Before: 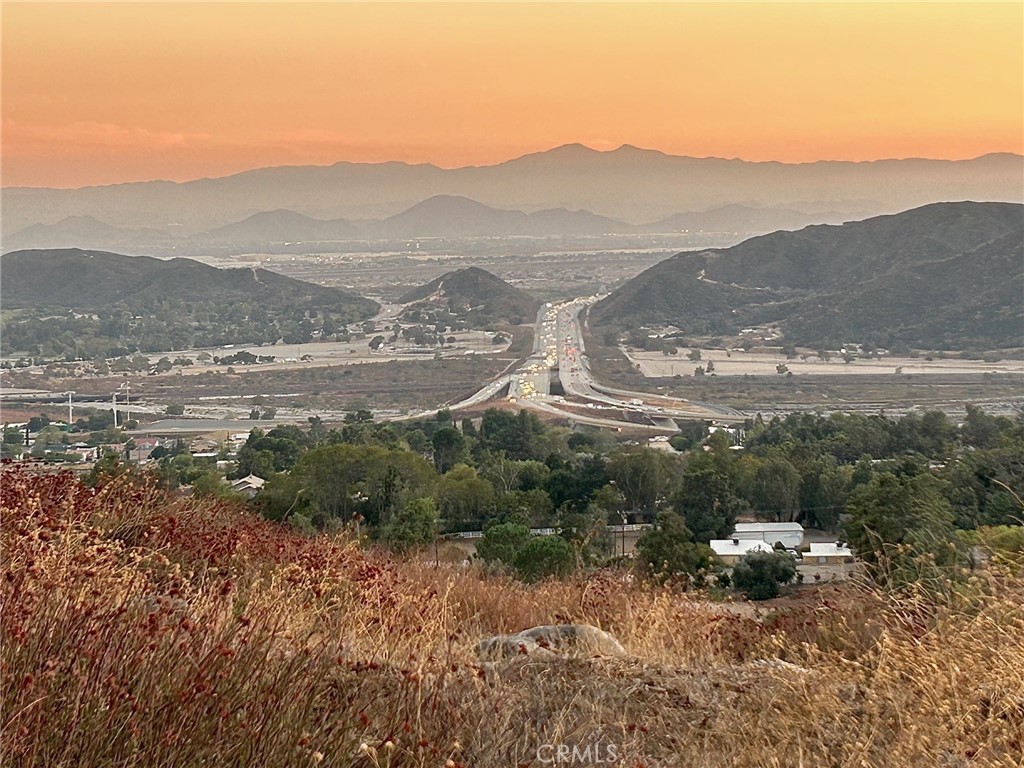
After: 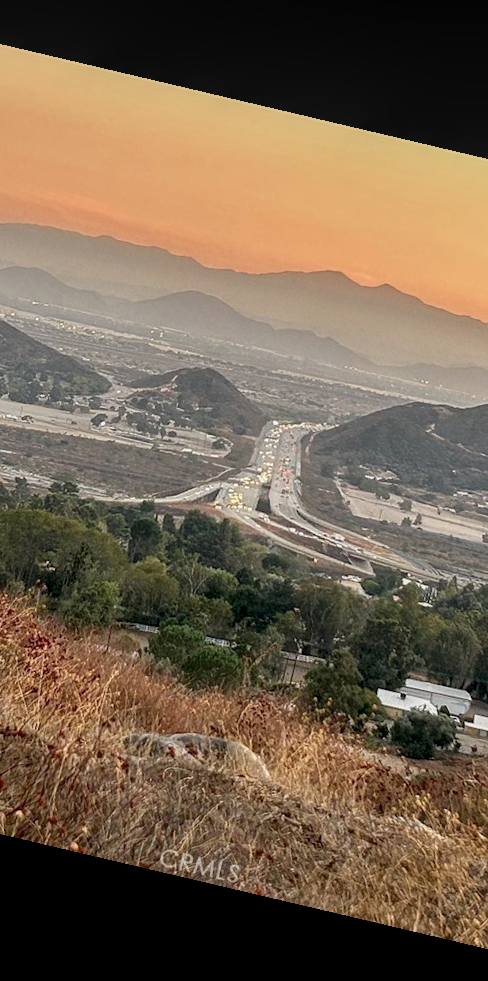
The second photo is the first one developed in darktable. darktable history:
exposure: exposure -0.157 EV, compensate highlight preservation false
local contrast: on, module defaults
rotate and perspective: rotation 13.27°, automatic cropping off
crop: left 31.229%, right 27.105%
